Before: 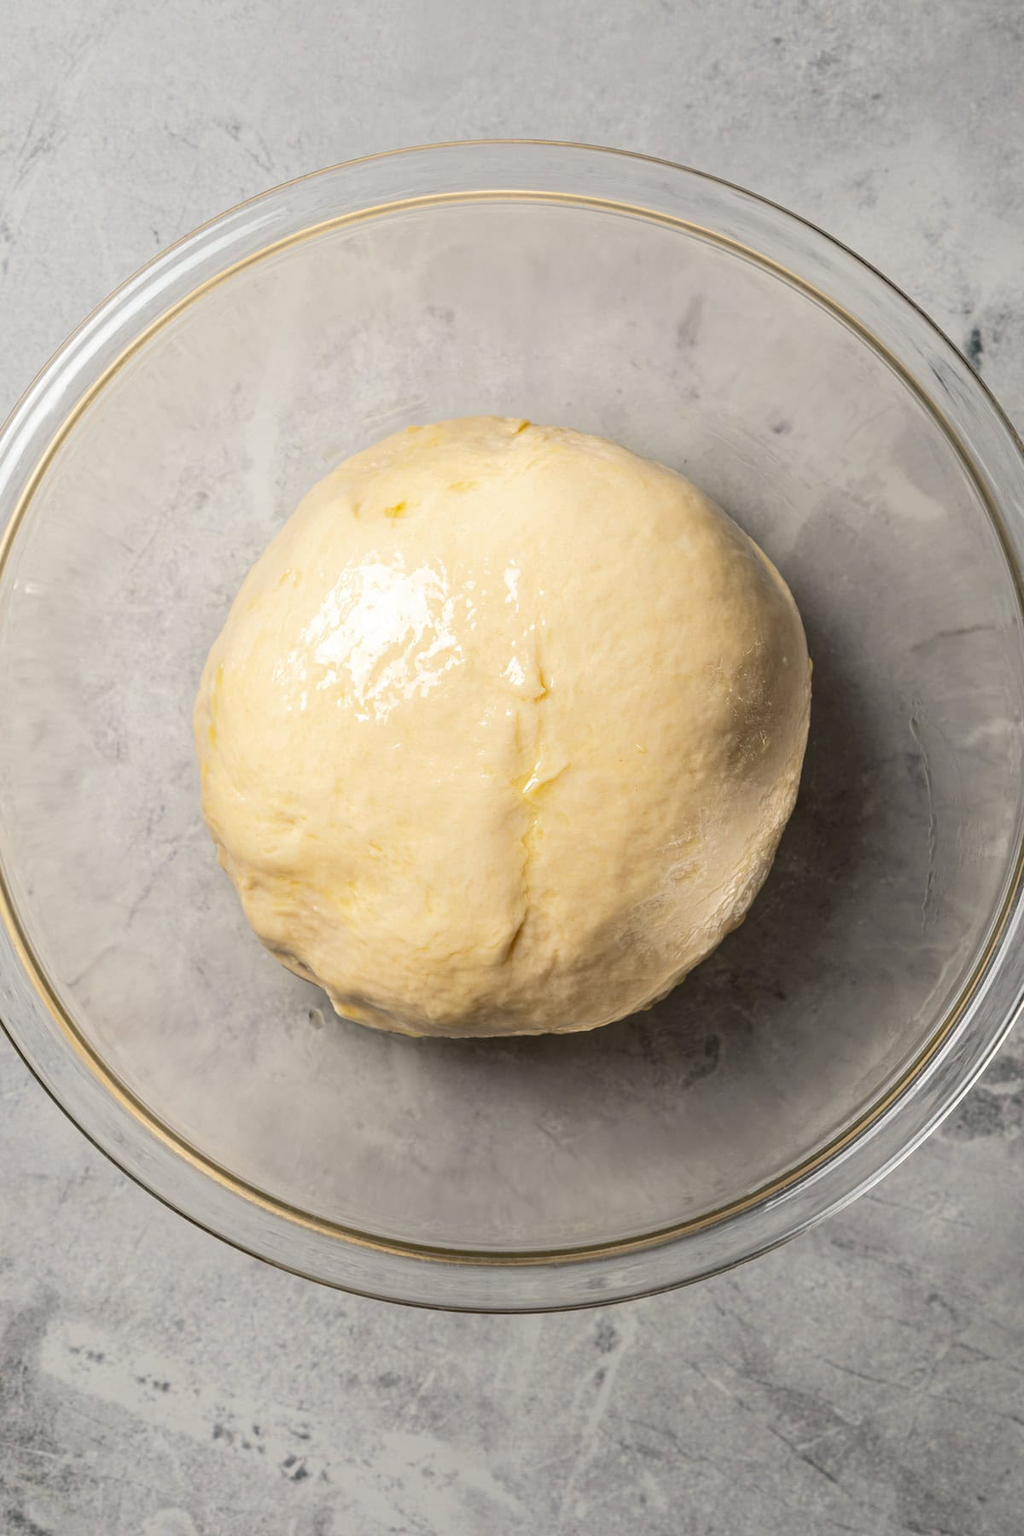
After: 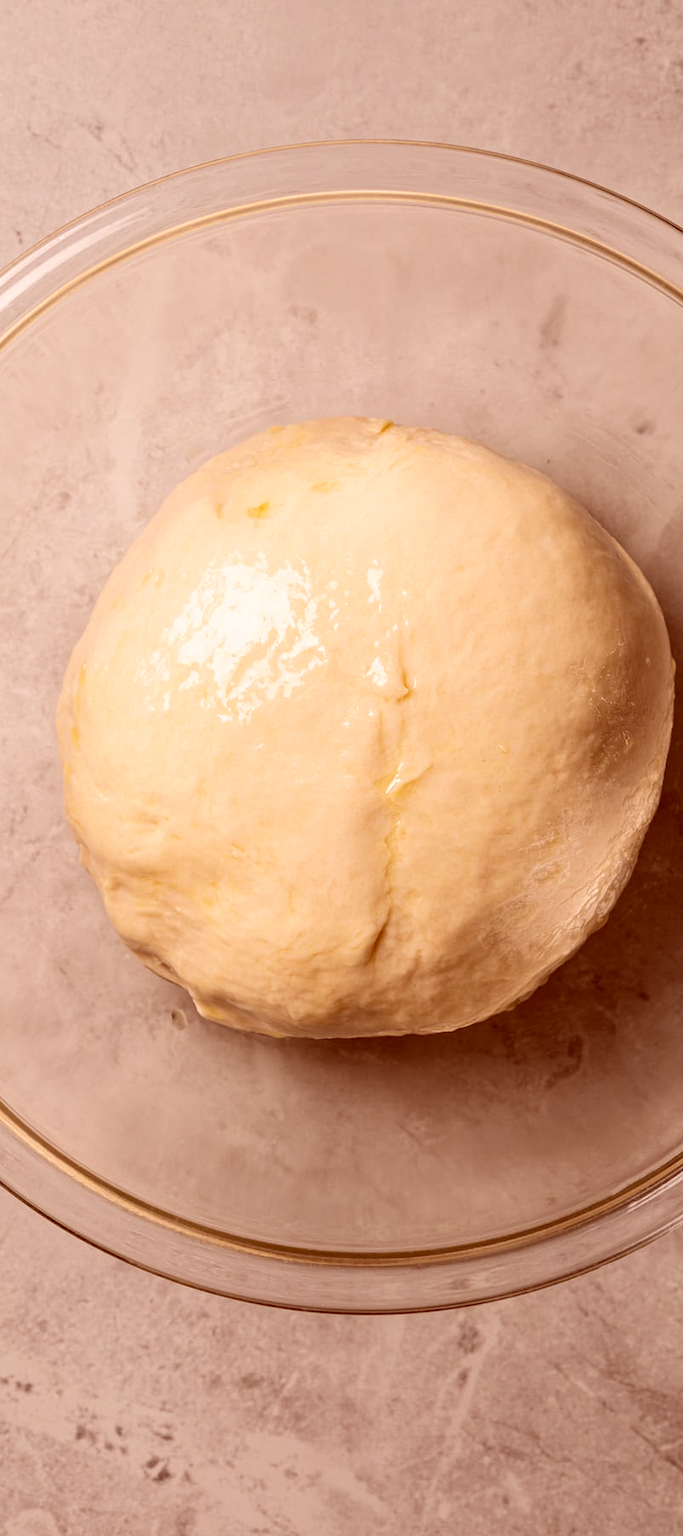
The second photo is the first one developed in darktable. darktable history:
color correction: highlights a* 9.18, highlights b* 8.61, shadows a* 39.57, shadows b* 39.84, saturation 0.78
crop and rotate: left 13.418%, right 19.913%
